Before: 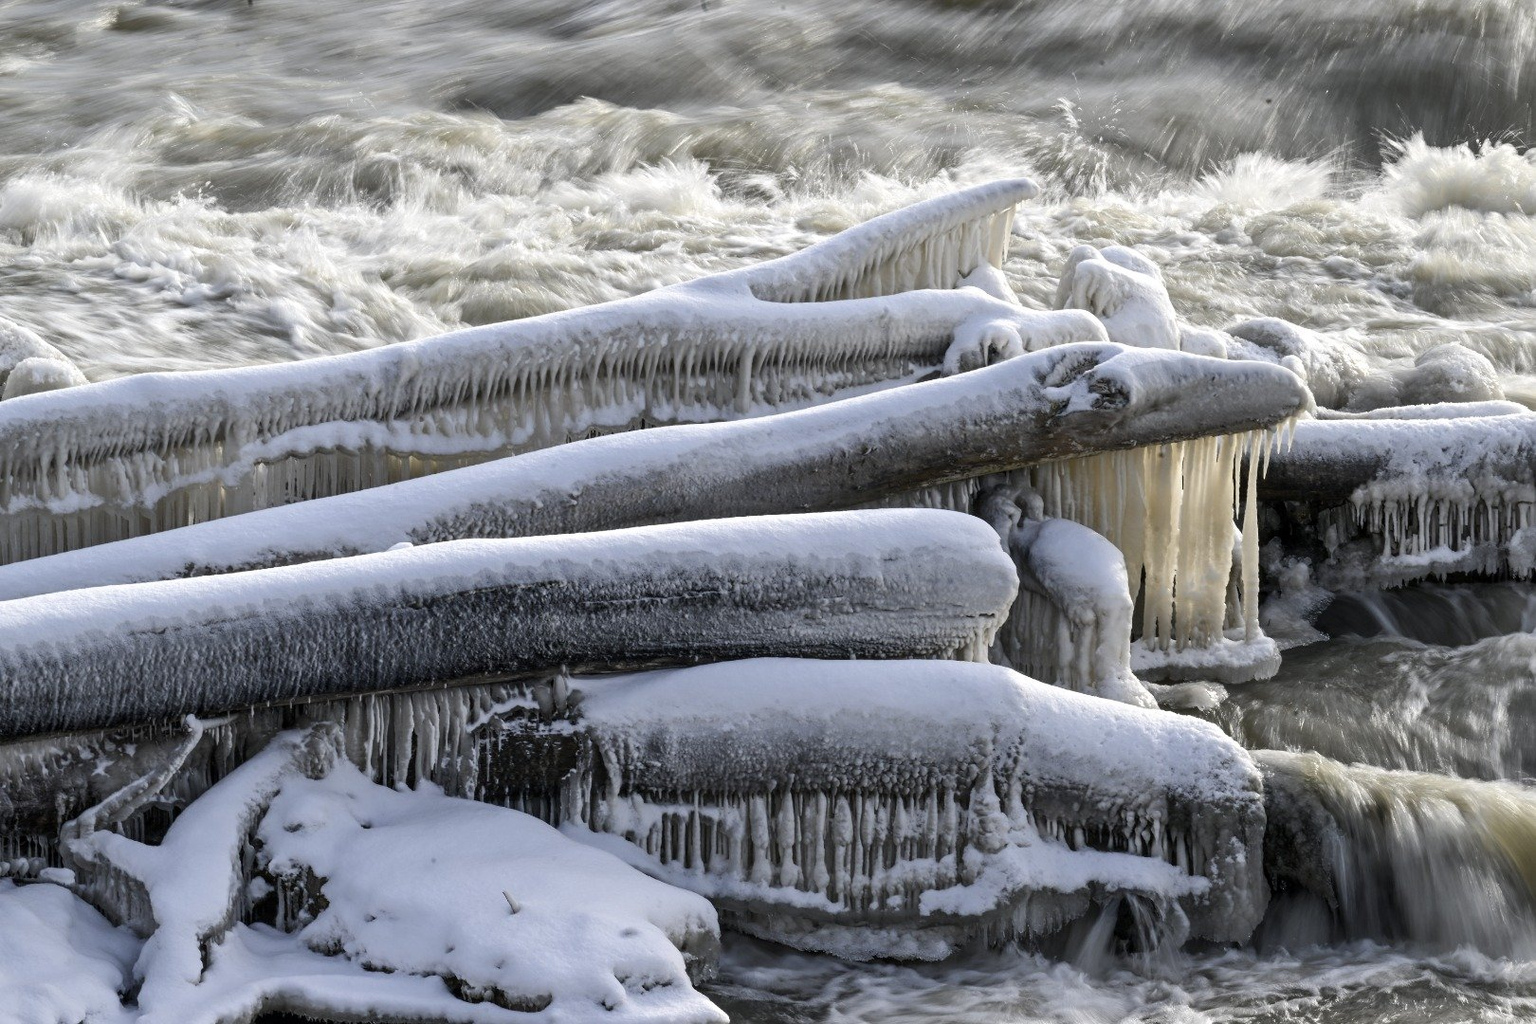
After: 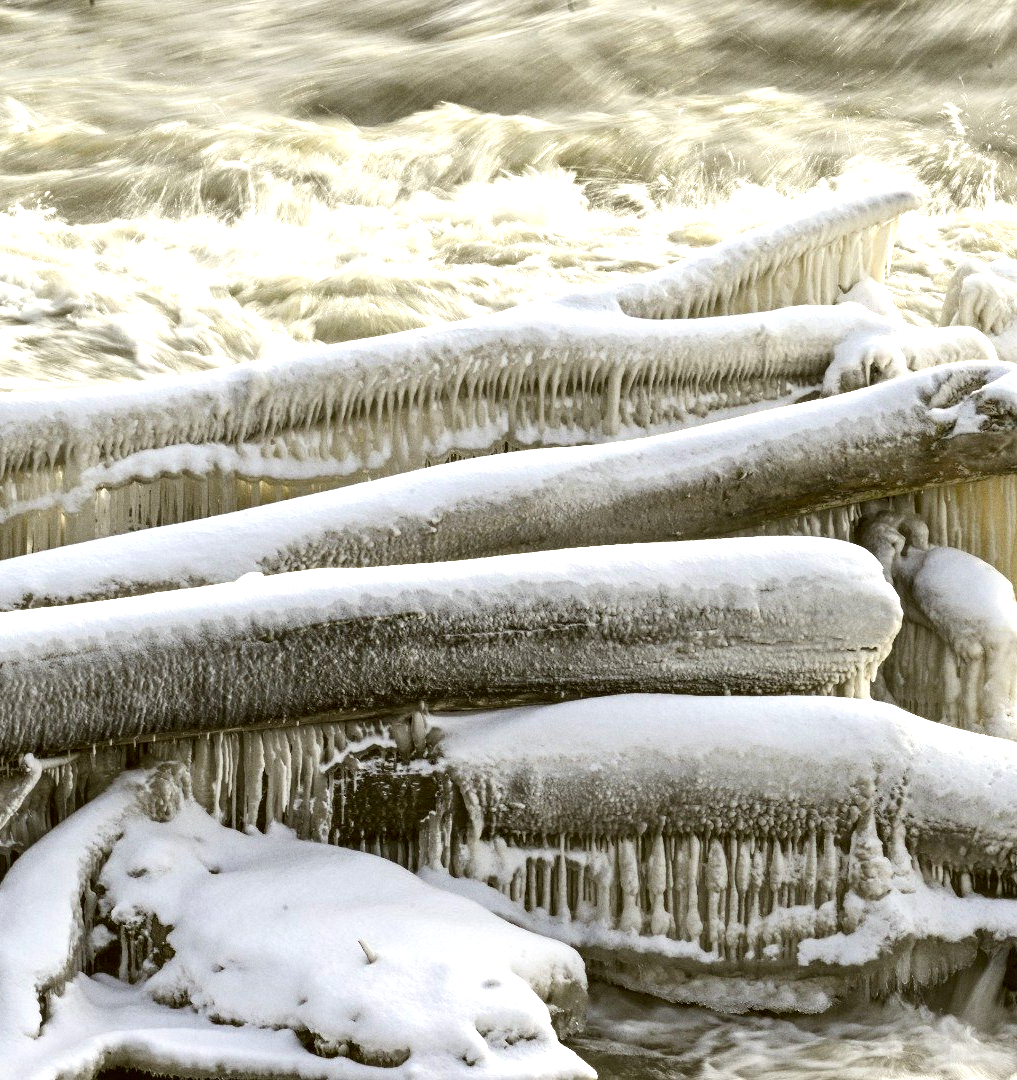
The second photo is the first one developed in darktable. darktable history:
grain: coarseness 0.09 ISO
exposure: black level correction 0, exposure 0.9 EV, compensate highlight preservation false
crop: left 10.644%, right 26.528%
white balance: red 1.009, blue 0.985
color correction: highlights a* -1.43, highlights b* 10.12, shadows a* 0.395, shadows b* 19.35
